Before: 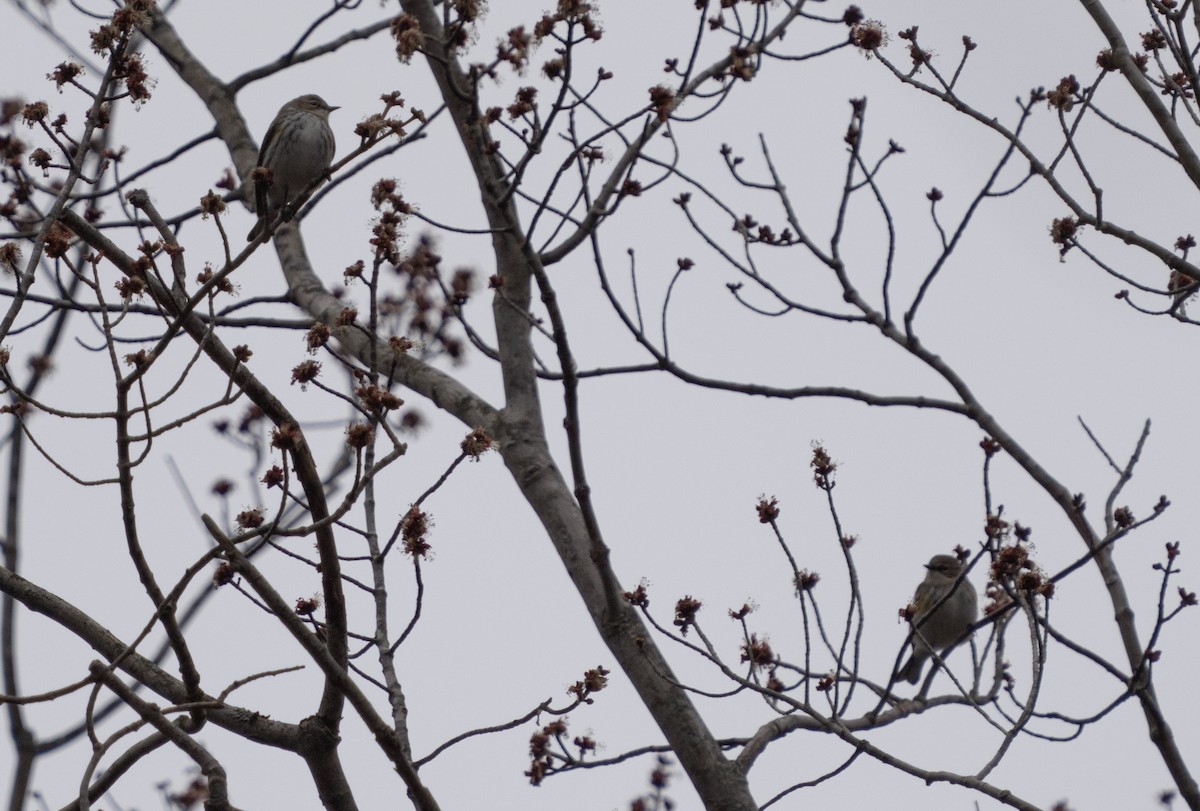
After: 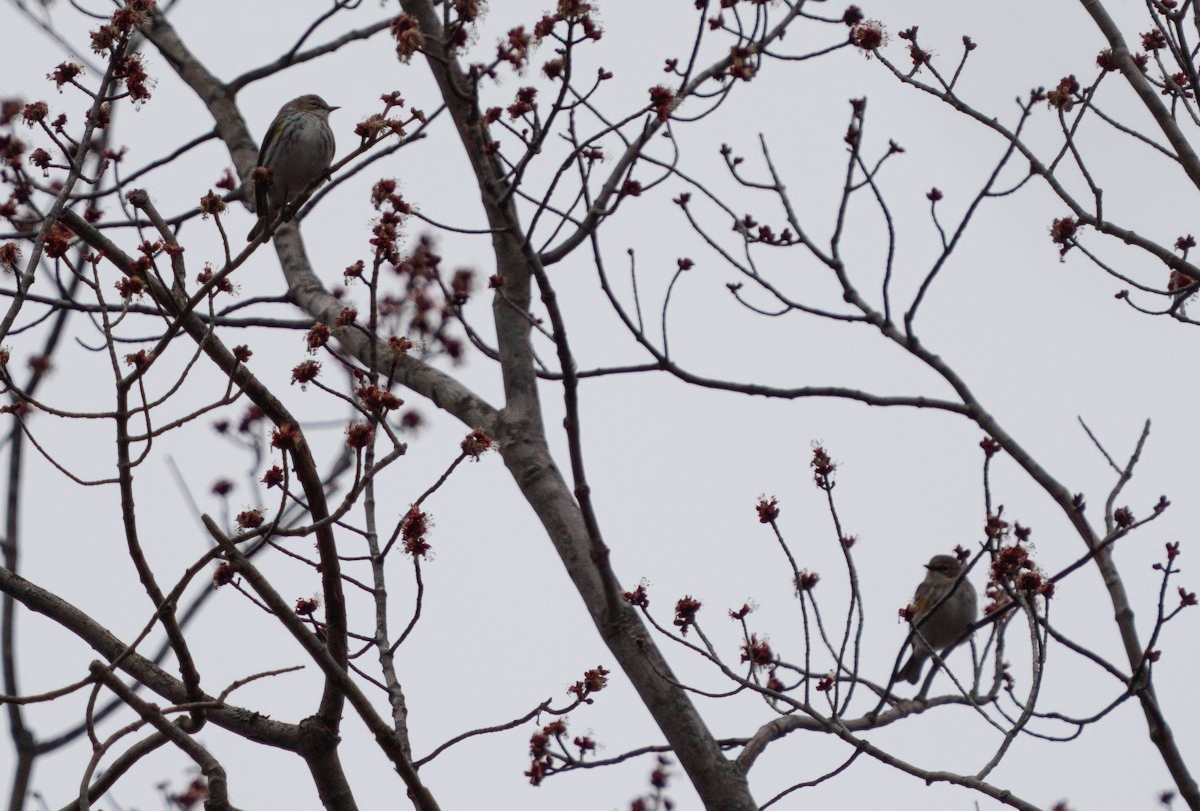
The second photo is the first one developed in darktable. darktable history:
tone curve: curves: ch0 [(0, 0.01) (0.037, 0.032) (0.131, 0.108) (0.275, 0.258) (0.483, 0.512) (0.61, 0.661) (0.696, 0.742) (0.792, 0.834) (0.911, 0.936) (0.997, 0.995)]; ch1 [(0, 0) (0.308, 0.29) (0.425, 0.411) (0.503, 0.502) (0.529, 0.543) (0.683, 0.706) (0.746, 0.77) (1, 1)]; ch2 [(0, 0) (0.225, 0.214) (0.334, 0.339) (0.401, 0.415) (0.485, 0.487) (0.502, 0.502) (0.525, 0.523) (0.545, 0.552) (0.587, 0.61) (0.636, 0.654) (0.711, 0.729) (0.845, 0.855) (0.998, 0.977)], color space Lab, independent channels, preserve colors none
